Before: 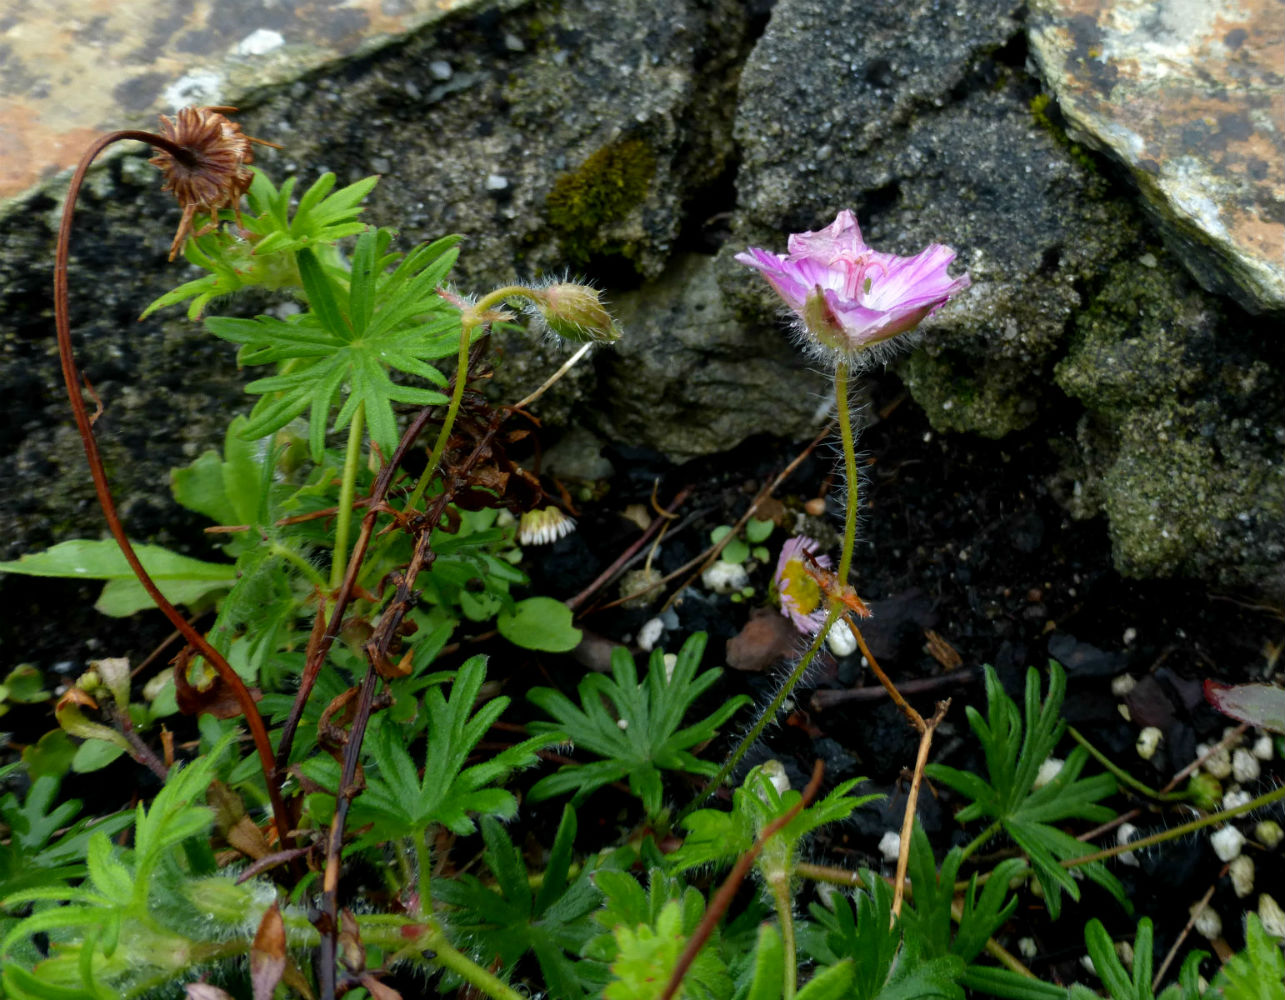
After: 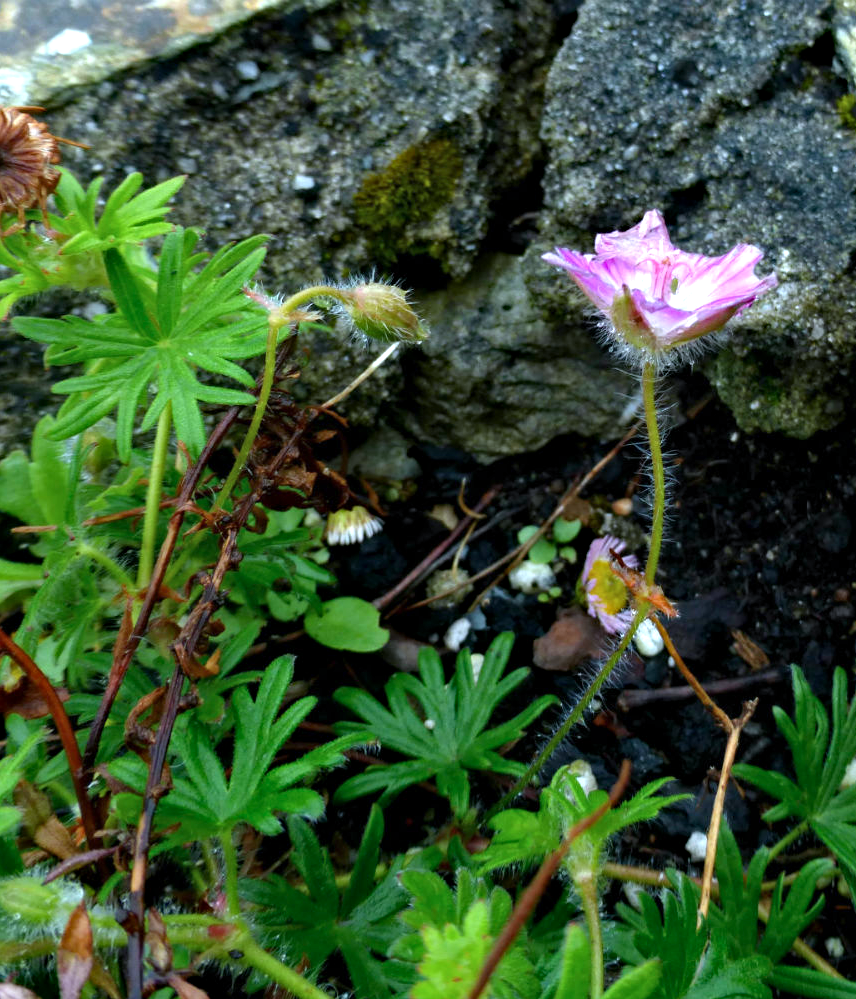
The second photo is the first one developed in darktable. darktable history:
exposure: exposure 0.566 EV, compensate highlight preservation false
color calibration: x 0.37, y 0.382, temperature 4313.32 K
haze removal: compatibility mode true, adaptive false
crop and rotate: left 15.055%, right 18.278%
